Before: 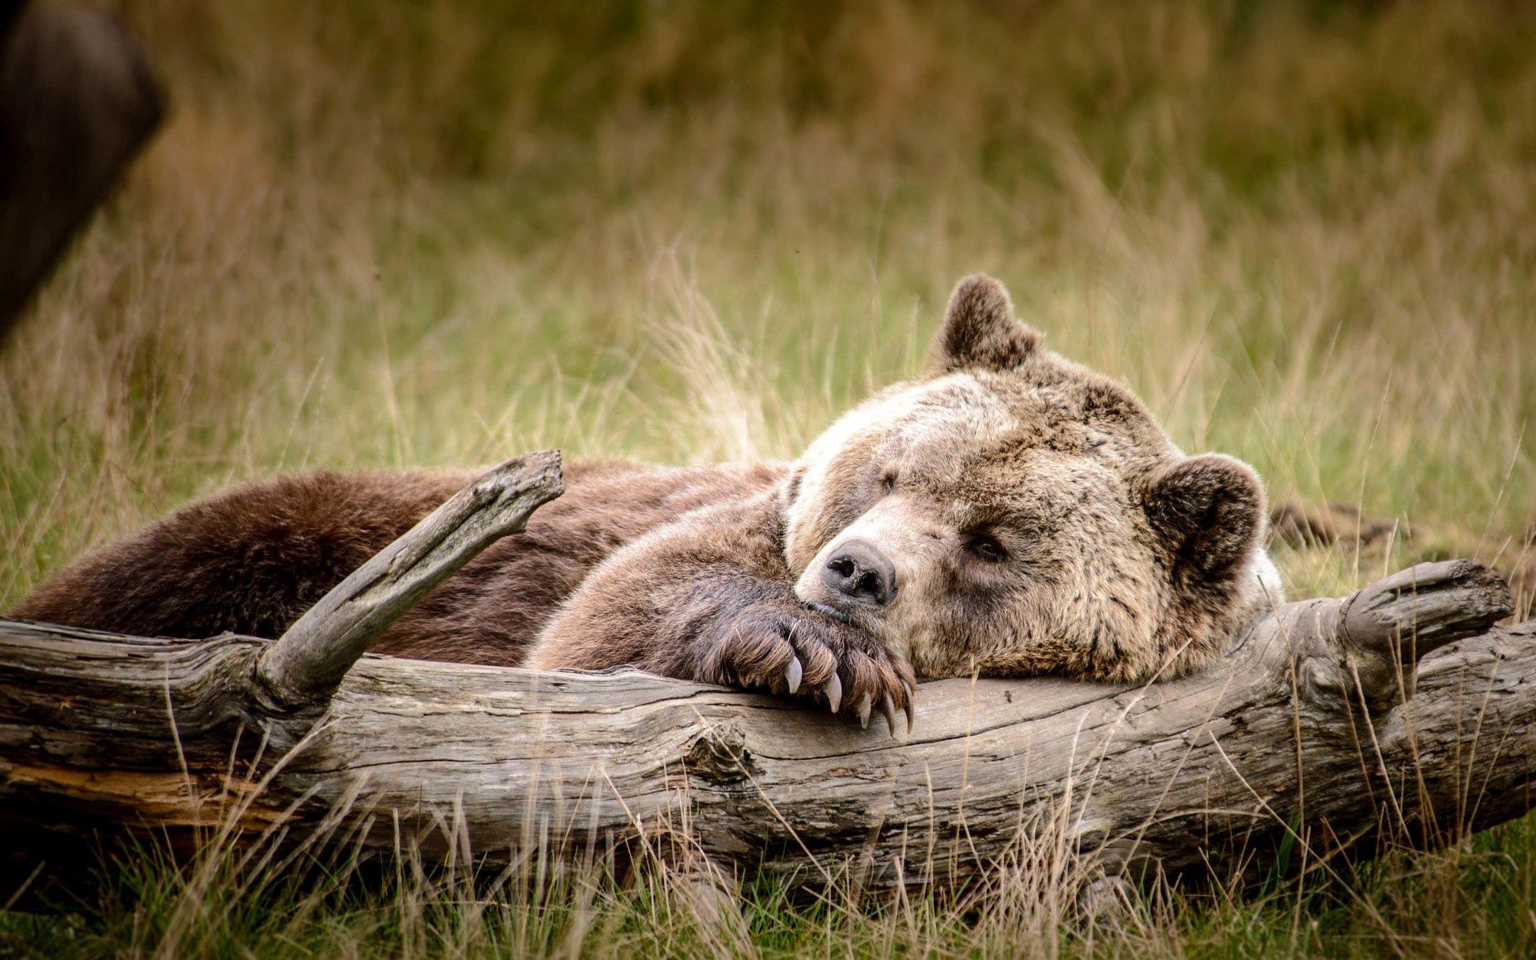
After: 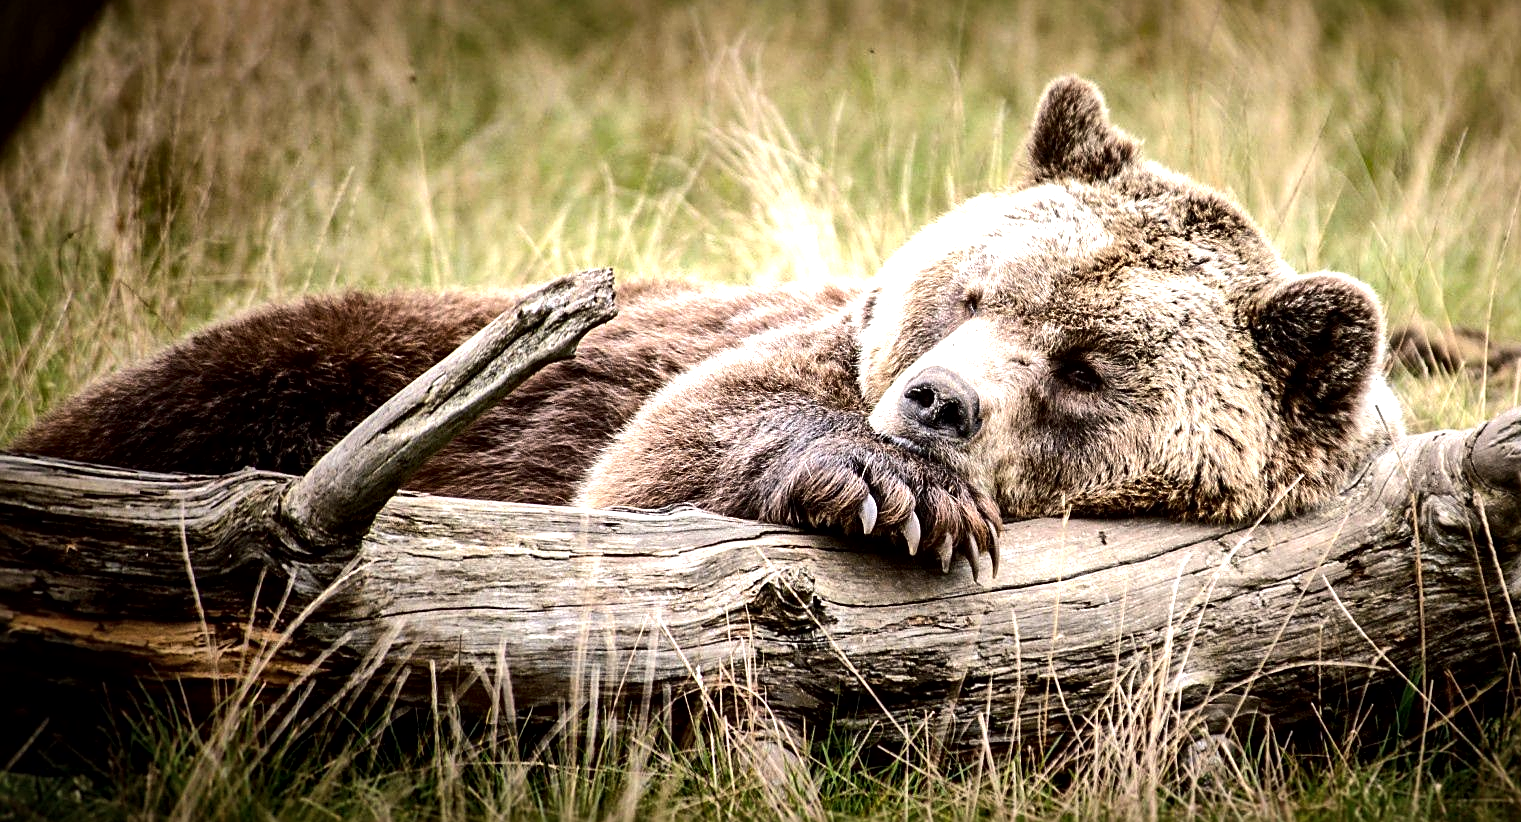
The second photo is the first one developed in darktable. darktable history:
crop: top 21.389%, right 9.454%, bottom 0.285%
sharpen: on, module defaults
local contrast: mode bilateral grid, contrast 50, coarseness 51, detail 150%, midtone range 0.2
tone equalizer: -8 EV -0.714 EV, -7 EV -0.708 EV, -6 EV -0.586 EV, -5 EV -0.372 EV, -3 EV 0.394 EV, -2 EV 0.6 EV, -1 EV 0.68 EV, +0 EV 0.72 EV, edges refinement/feathering 500, mask exposure compensation -1.57 EV, preserve details no
